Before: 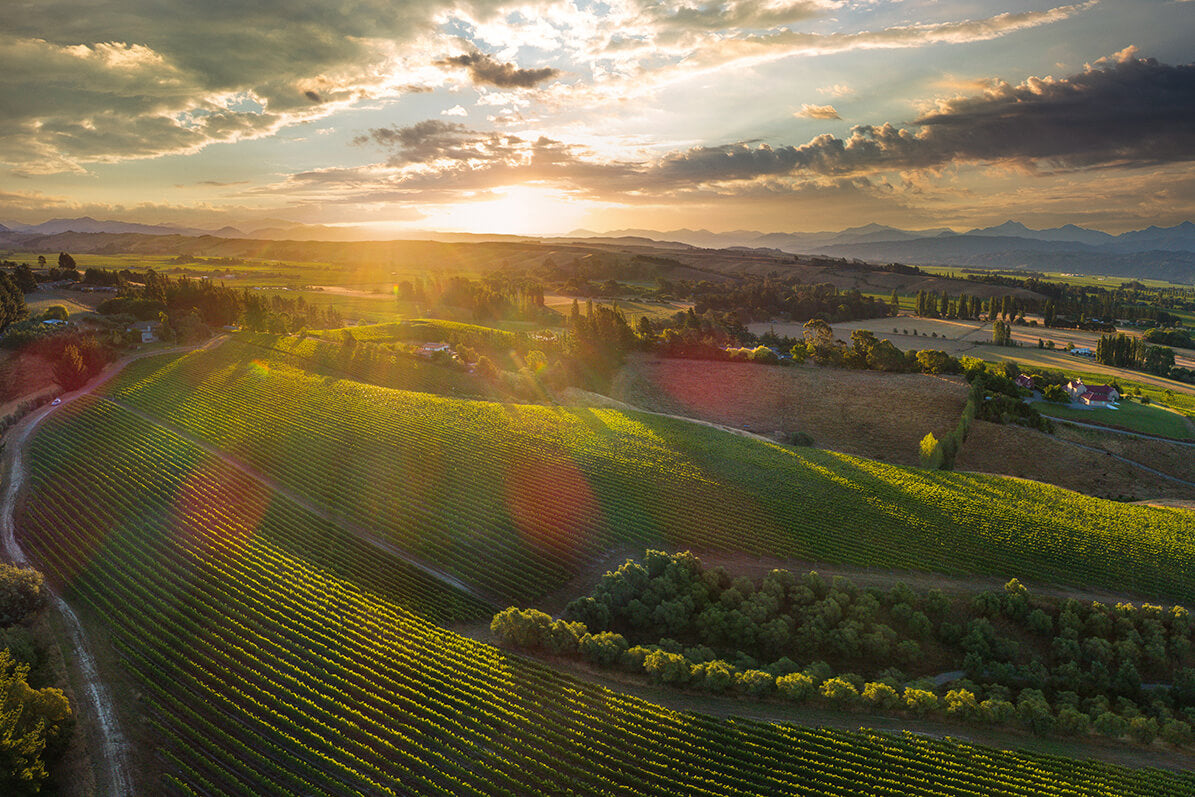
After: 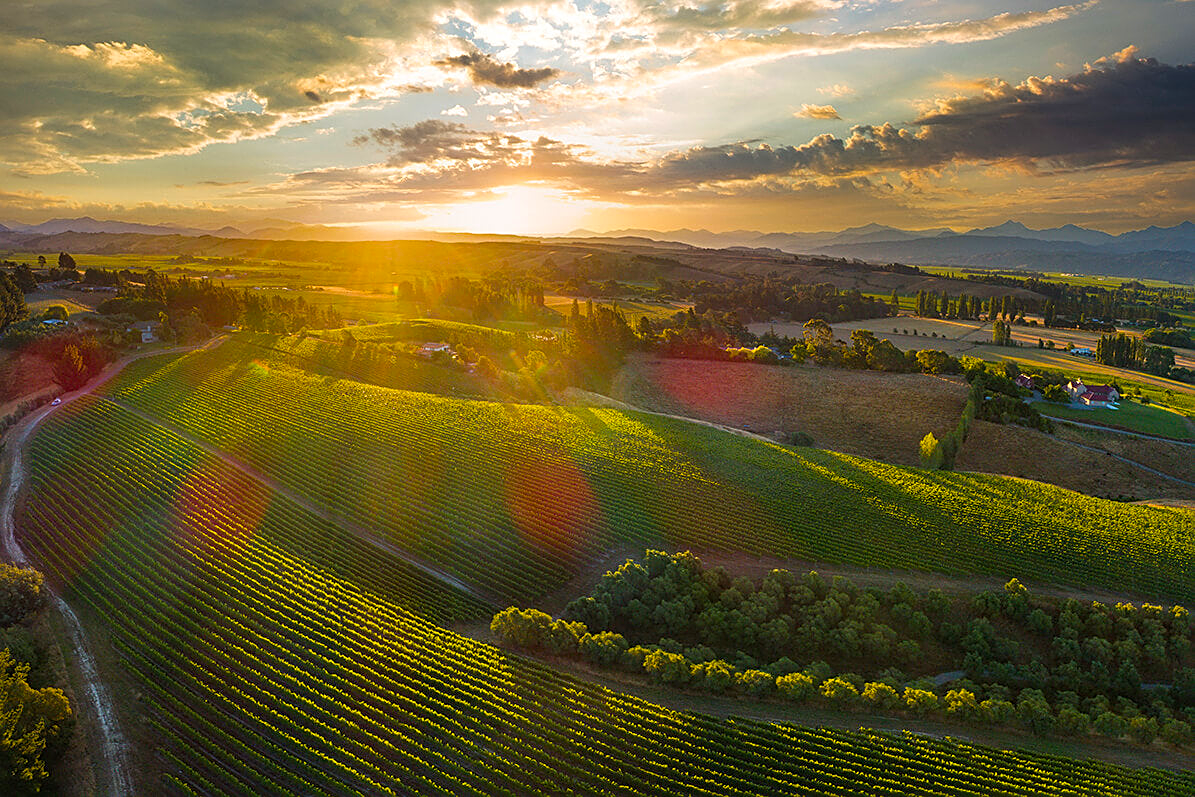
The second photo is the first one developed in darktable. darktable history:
white balance: red 1, blue 1
sharpen: on, module defaults
color balance rgb: perceptual saturation grading › global saturation 25%, global vibrance 20%
